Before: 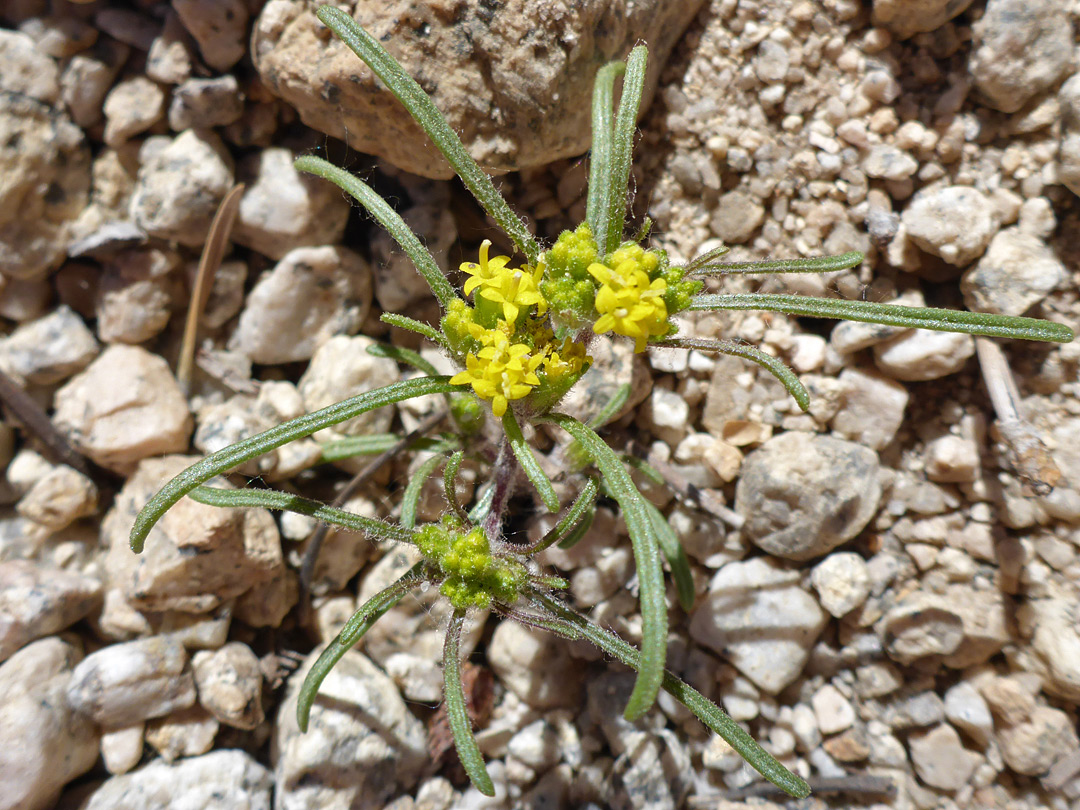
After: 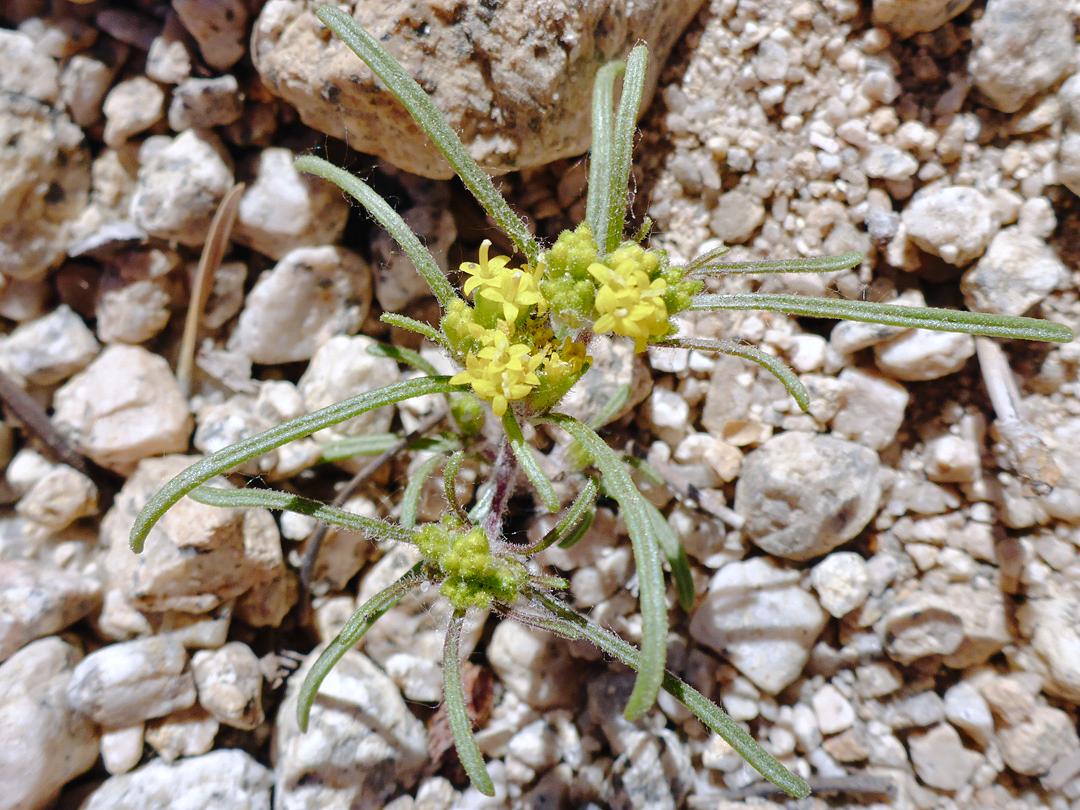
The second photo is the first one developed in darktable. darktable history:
exposure: exposure 0 EV, compensate highlight preservation false
color calibration: illuminant as shot in camera, x 0.358, y 0.373, temperature 4628.91 K
tone curve: curves: ch0 [(0, 0) (0.003, 0.021) (0.011, 0.021) (0.025, 0.021) (0.044, 0.033) (0.069, 0.053) (0.1, 0.08) (0.136, 0.114) (0.177, 0.171) (0.224, 0.246) (0.277, 0.332) (0.335, 0.424) (0.399, 0.496) (0.468, 0.561) (0.543, 0.627) (0.623, 0.685) (0.709, 0.741) (0.801, 0.813) (0.898, 0.902) (1, 1)], preserve colors none
